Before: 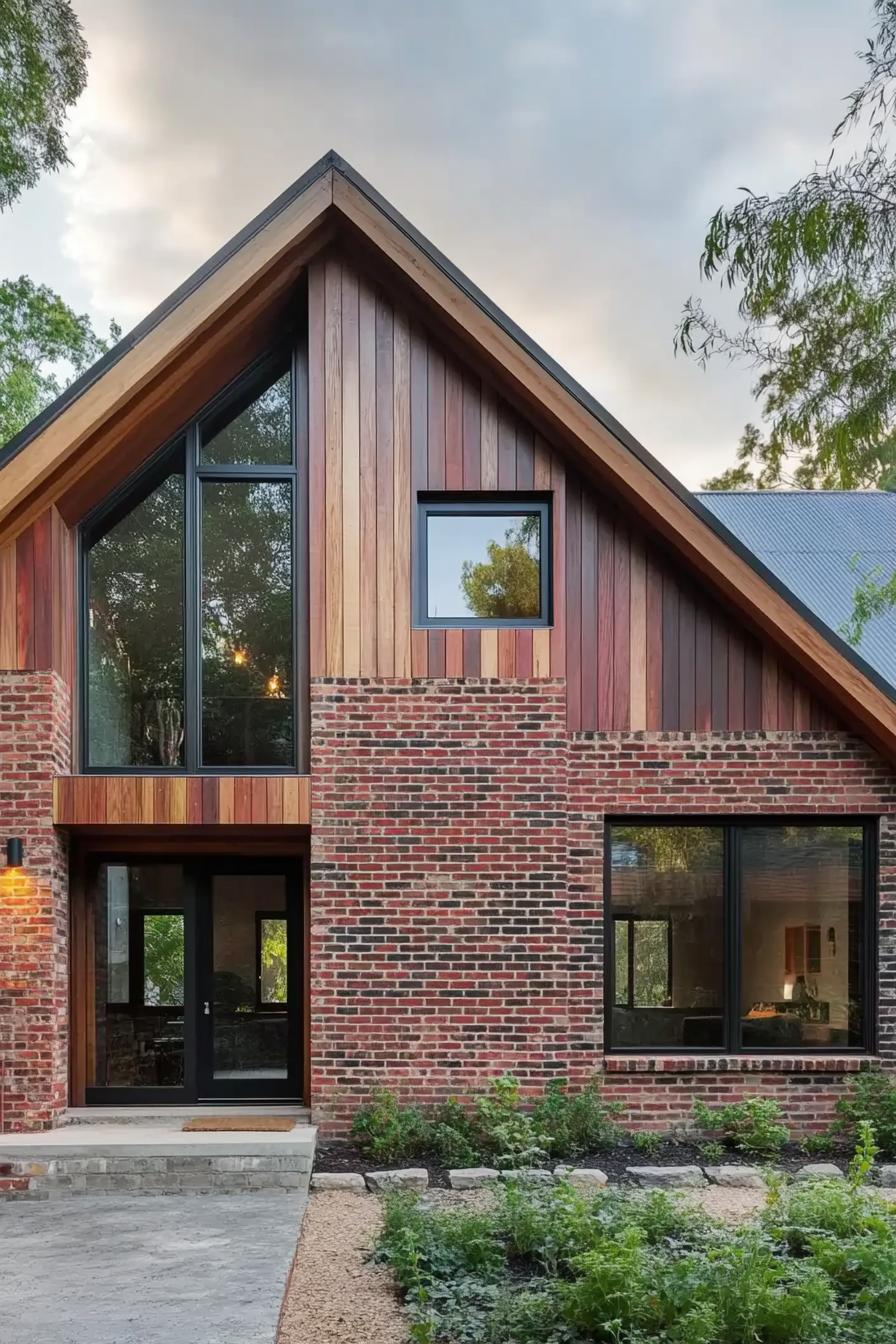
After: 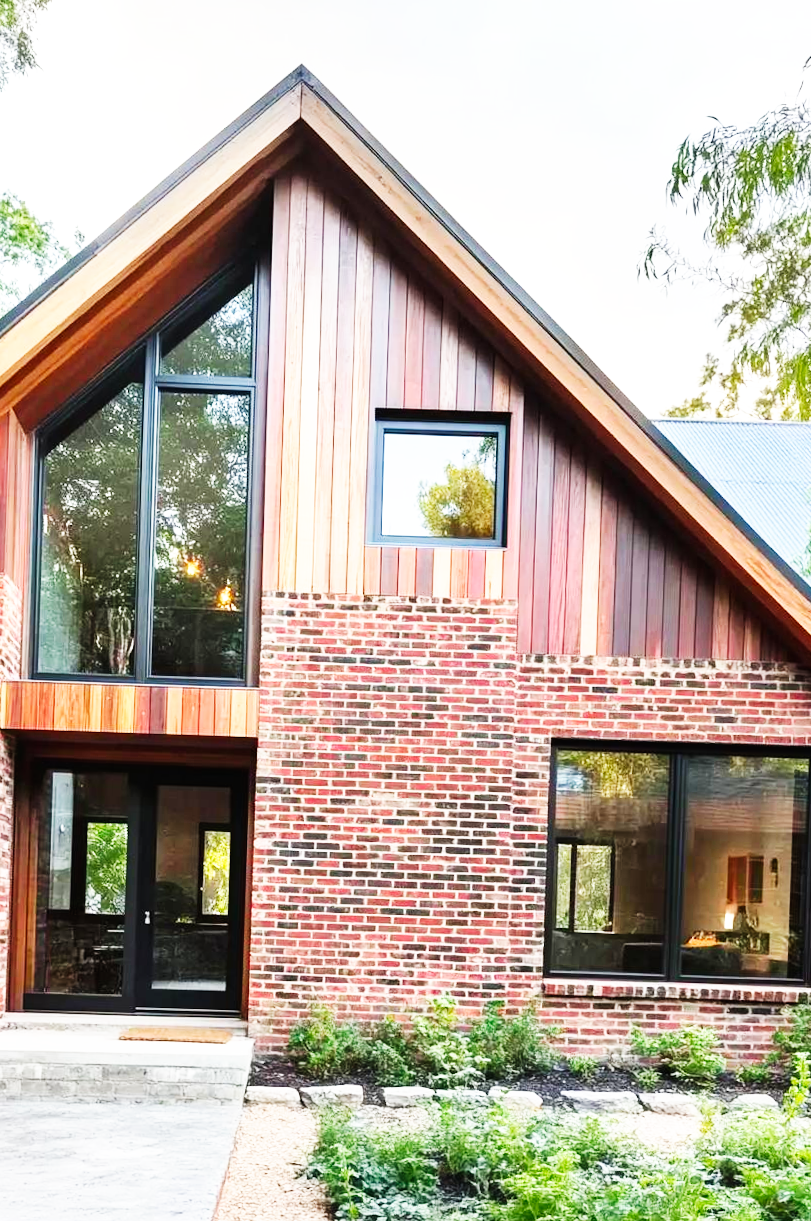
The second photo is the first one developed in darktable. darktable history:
base curve: curves: ch0 [(0, 0) (0.007, 0.004) (0.027, 0.03) (0.046, 0.07) (0.207, 0.54) (0.442, 0.872) (0.673, 0.972) (1, 1)], preserve colors none
exposure: black level correction -0.002, exposure 0.543 EV, compensate highlight preservation false
crop and rotate: angle -1.96°, left 3.151%, top 3.943%, right 1.647%, bottom 0.597%
